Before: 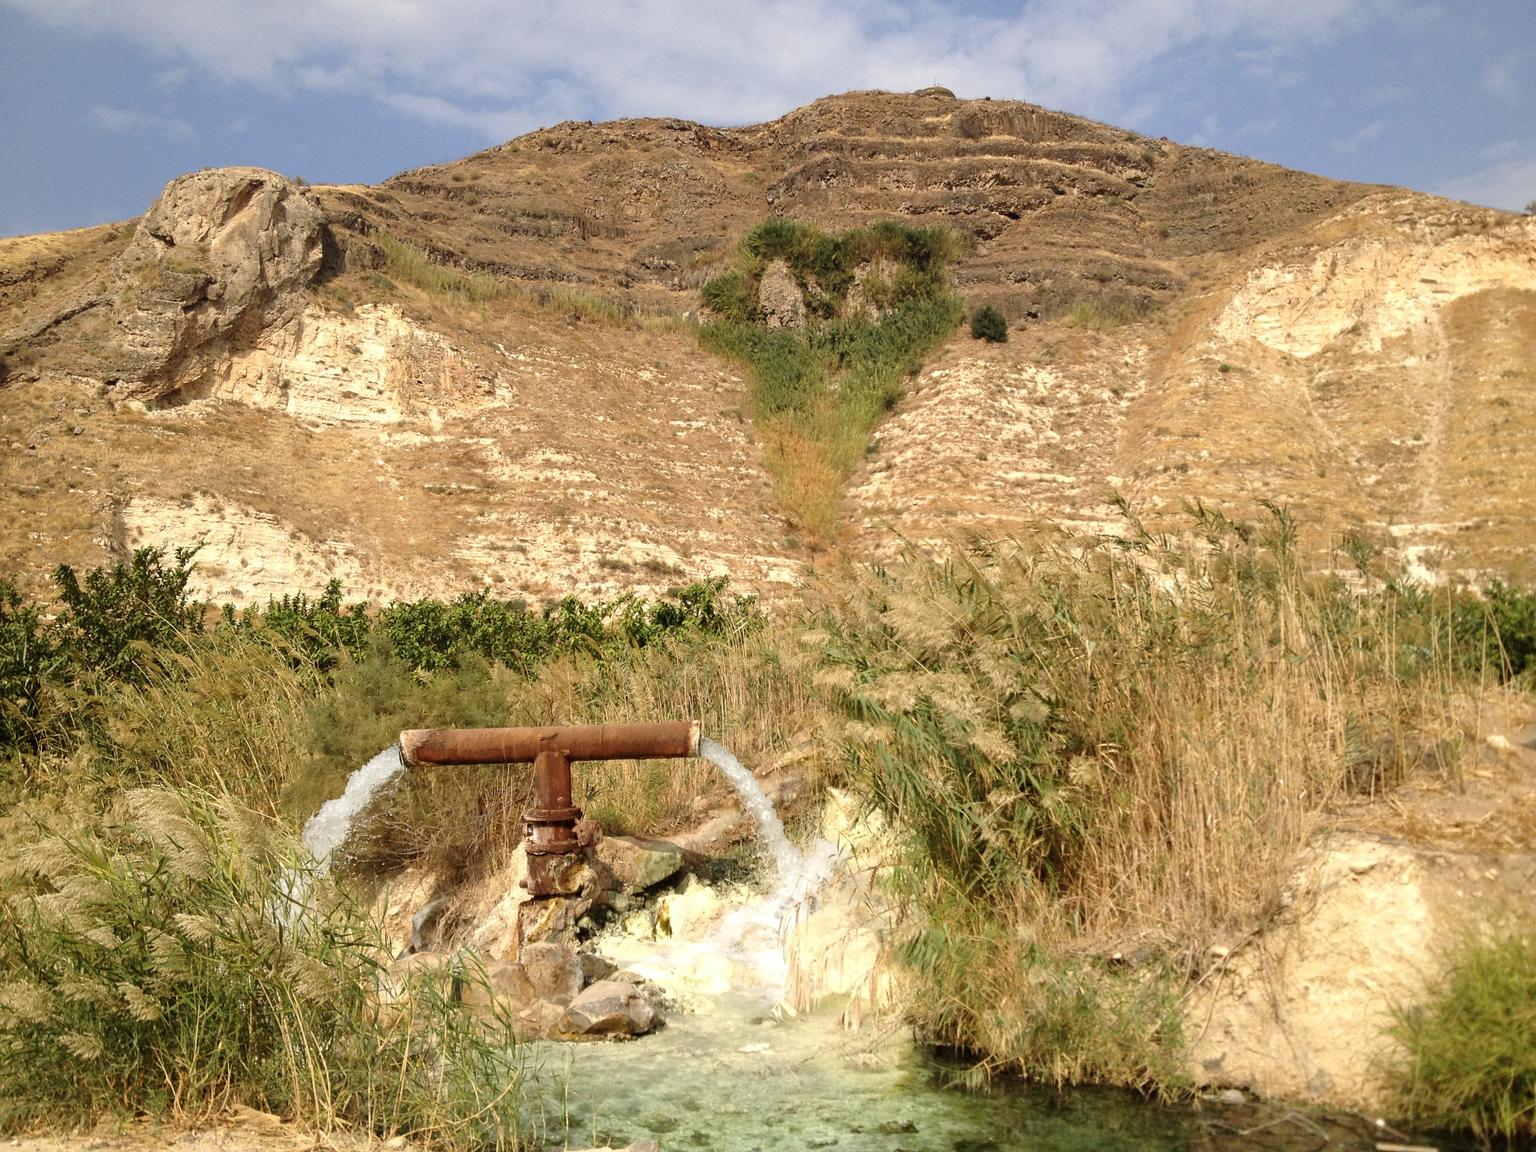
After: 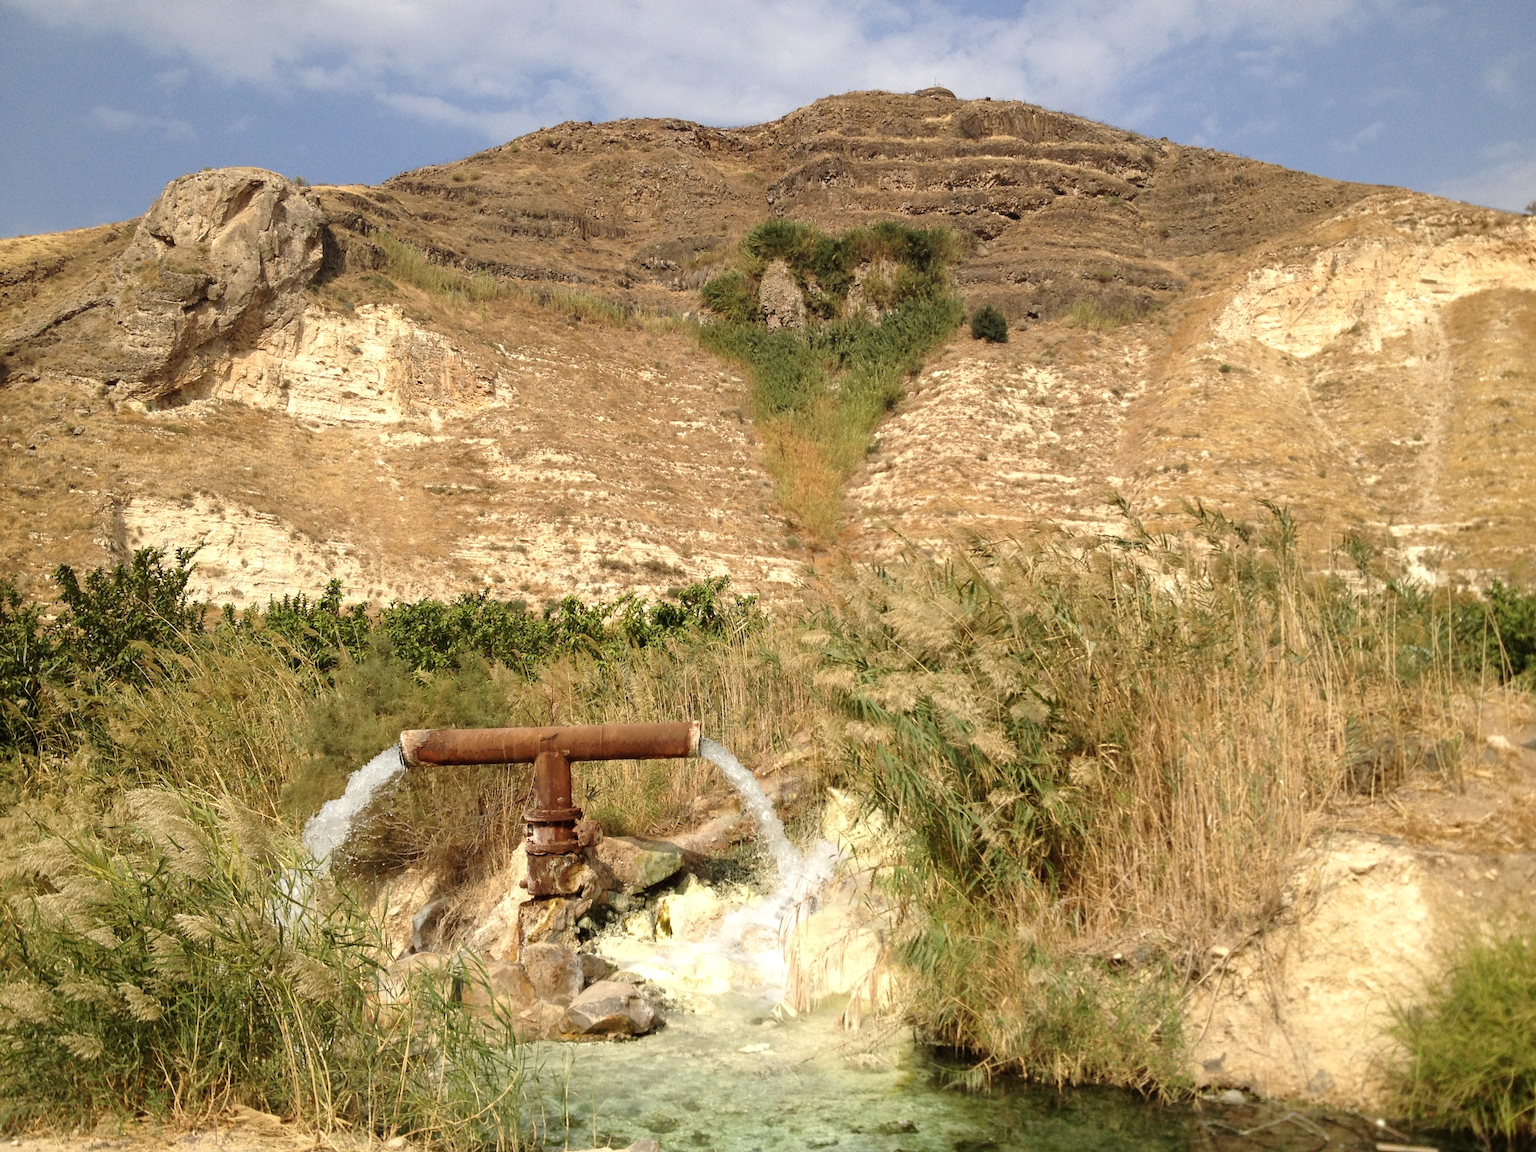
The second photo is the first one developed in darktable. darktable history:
tone equalizer: mask exposure compensation -0.511 EV
